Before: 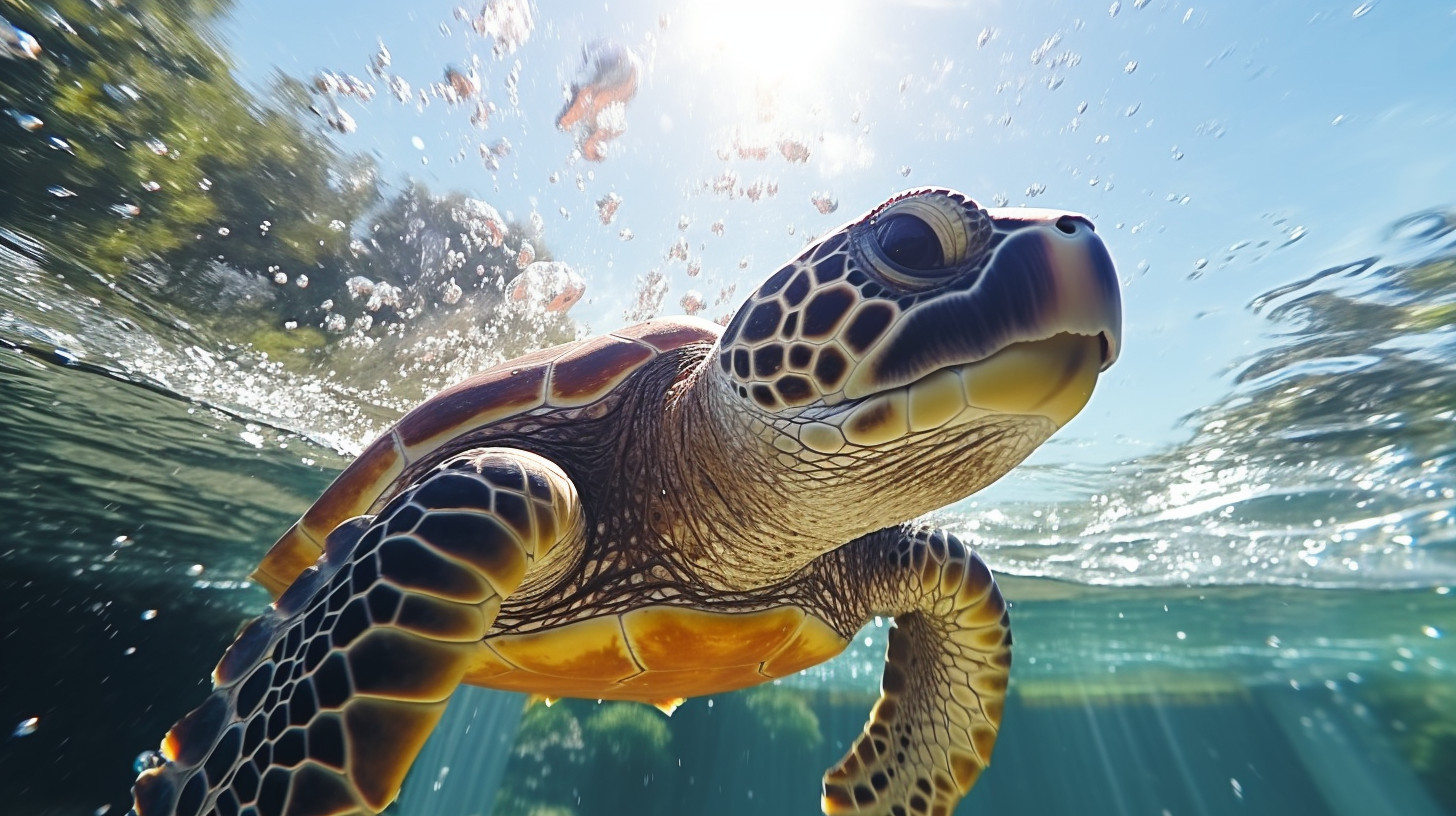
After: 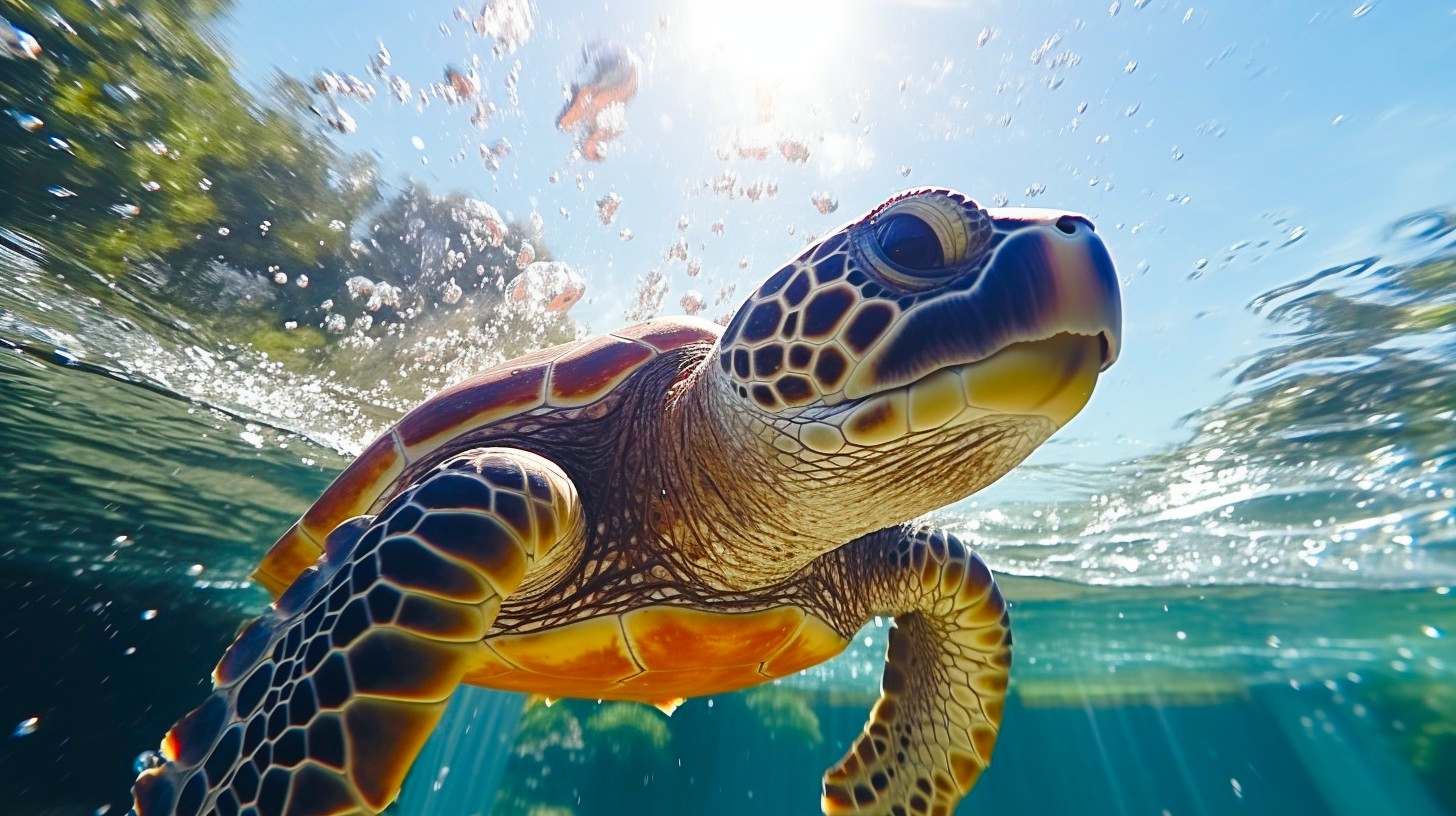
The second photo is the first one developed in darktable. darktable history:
contrast brightness saturation: saturation 0.481
color balance rgb: perceptual saturation grading › global saturation 0.335%, perceptual saturation grading › highlights -30.813%, perceptual saturation grading › shadows 20.481%
